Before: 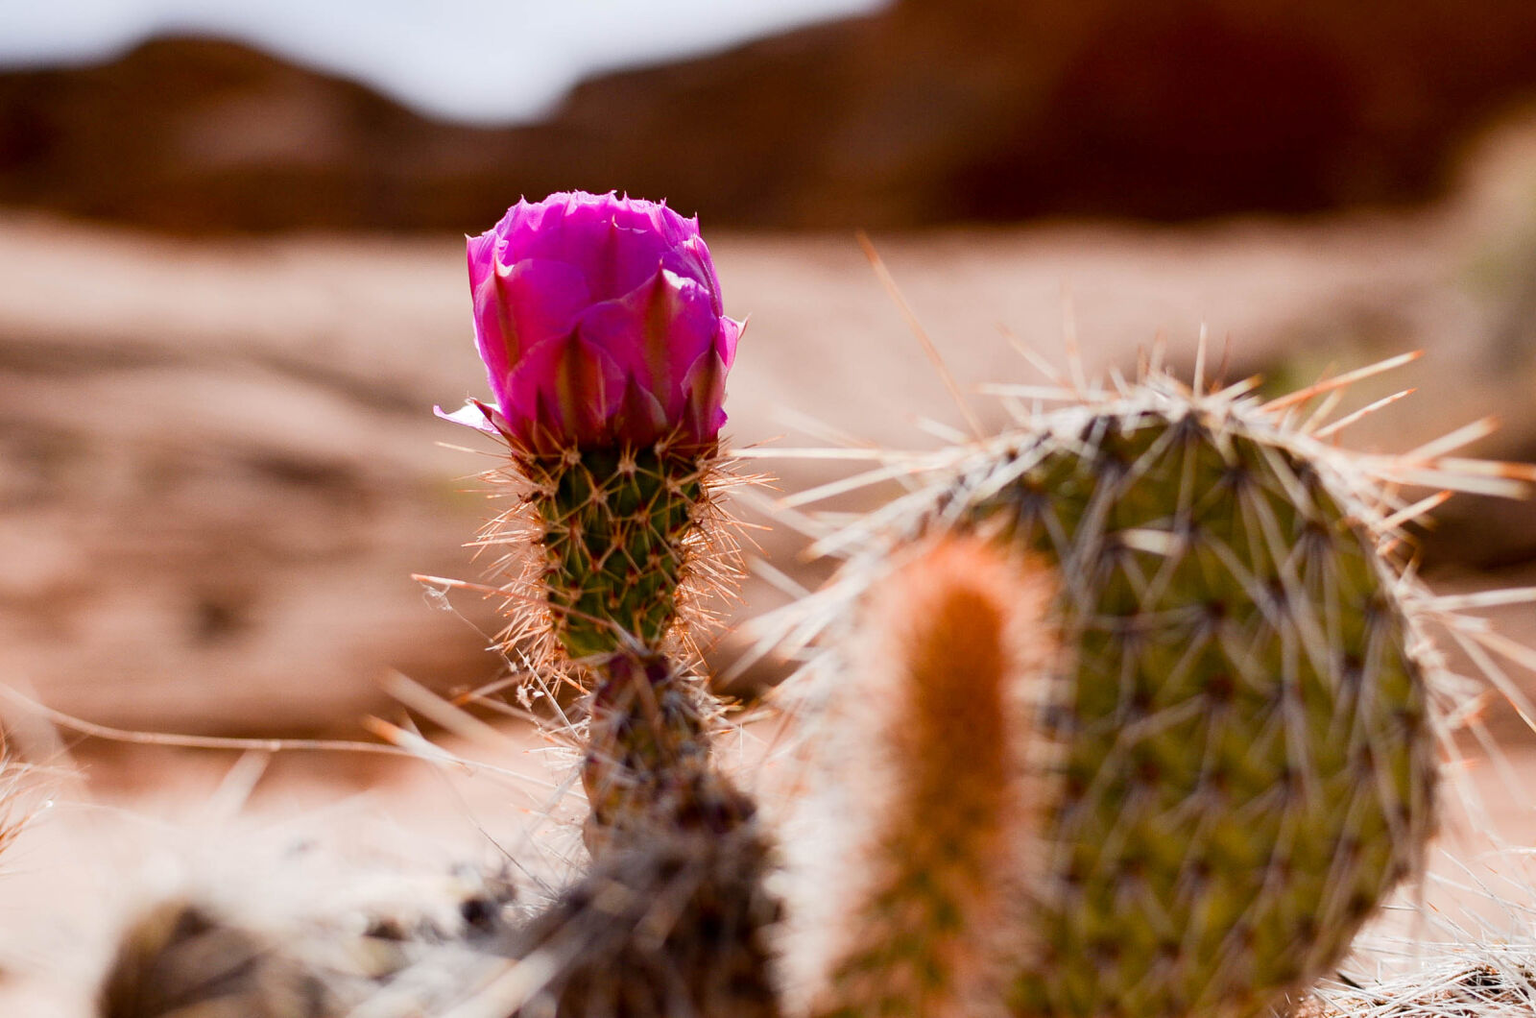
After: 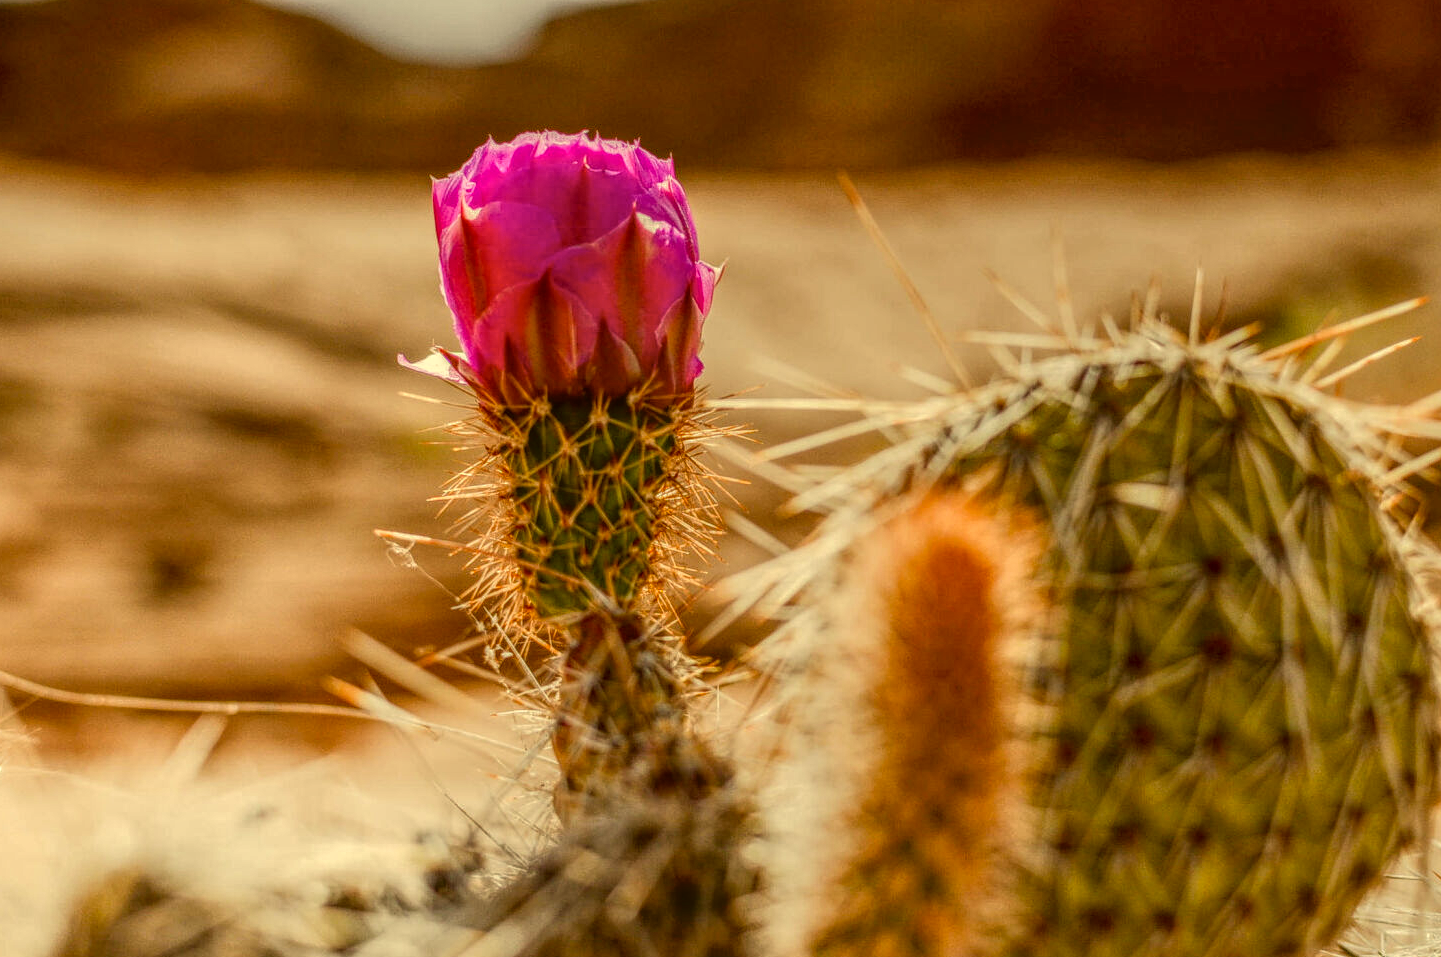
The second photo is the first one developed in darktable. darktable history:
local contrast: highlights 5%, shadows 1%, detail 200%, midtone range 0.243
color correction: highlights a* 0.154, highlights b* 28.86, shadows a* -0.32, shadows b* 21.21
crop: left 3.419%, top 6.428%, right 6.466%, bottom 3.233%
